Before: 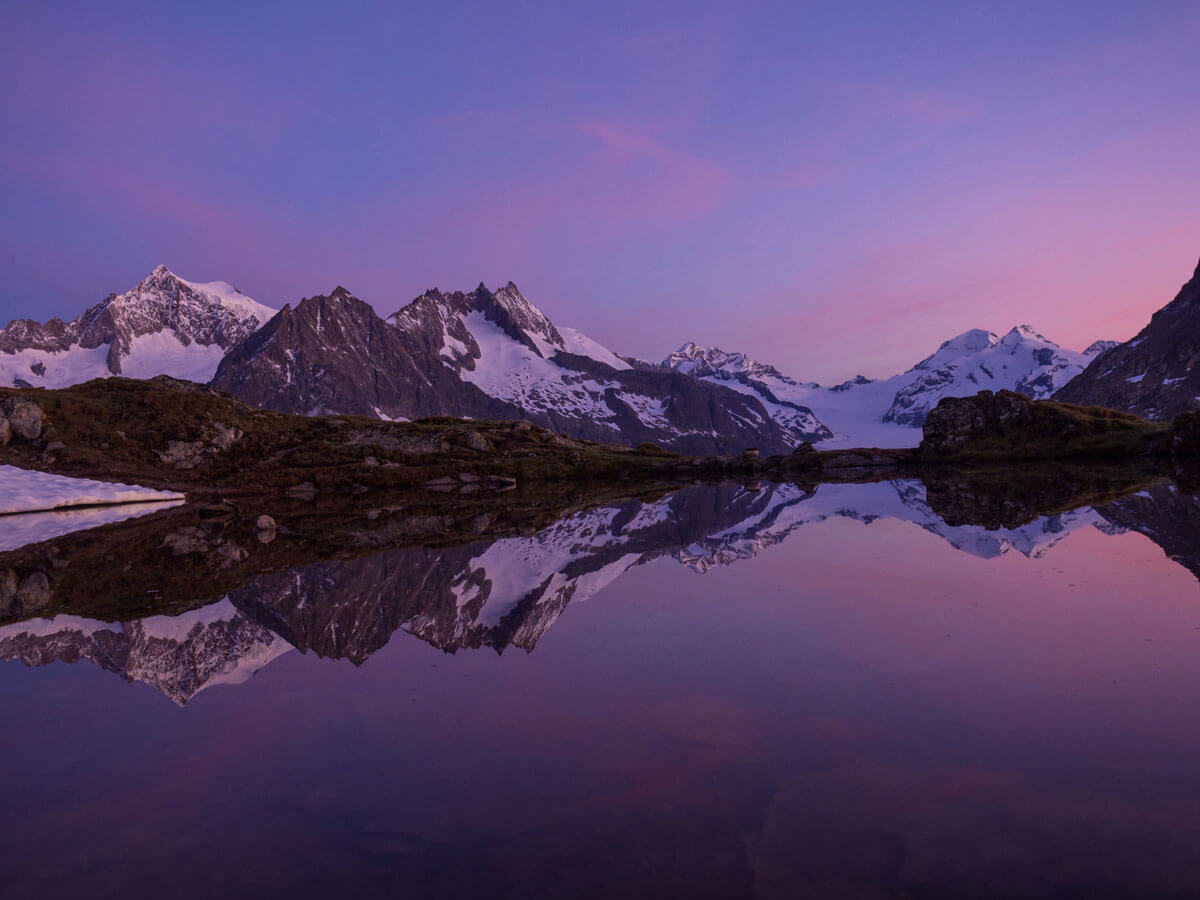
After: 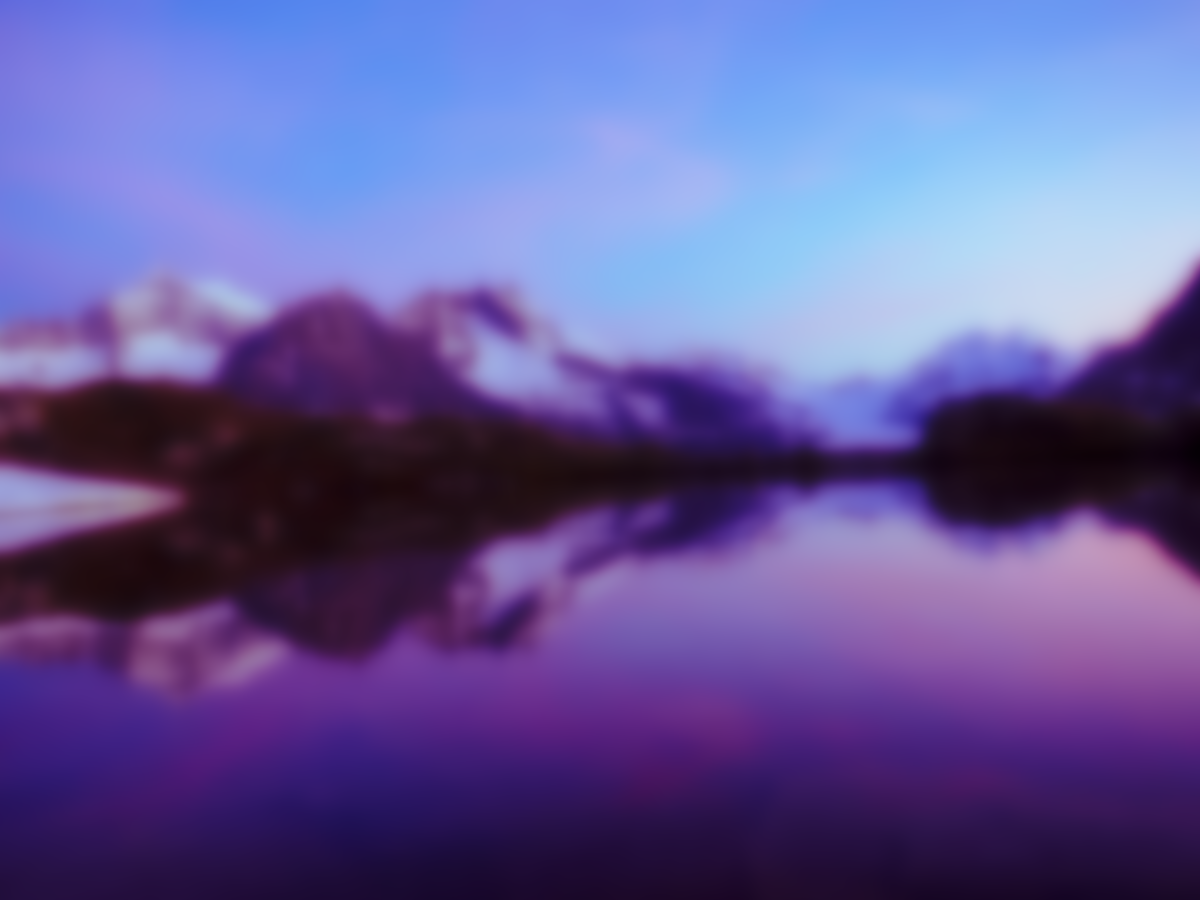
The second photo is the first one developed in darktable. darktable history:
exposure: black level correction 0.002, compensate highlight preservation false
color balance rgb: shadows lift › luminance 0.49%, shadows lift › chroma 6.83%, shadows lift › hue 300.29°, power › hue 208.98°, highlights gain › luminance 20.24%, highlights gain › chroma 13.17%, highlights gain › hue 173.85°, perceptual saturation grading › global saturation 18.05%
base curve: curves: ch0 [(0, 0) (0.028, 0.03) (0.121, 0.232) (0.46, 0.748) (0.859, 0.968) (1, 1)], preserve colors none
lowpass: on, module defaults
